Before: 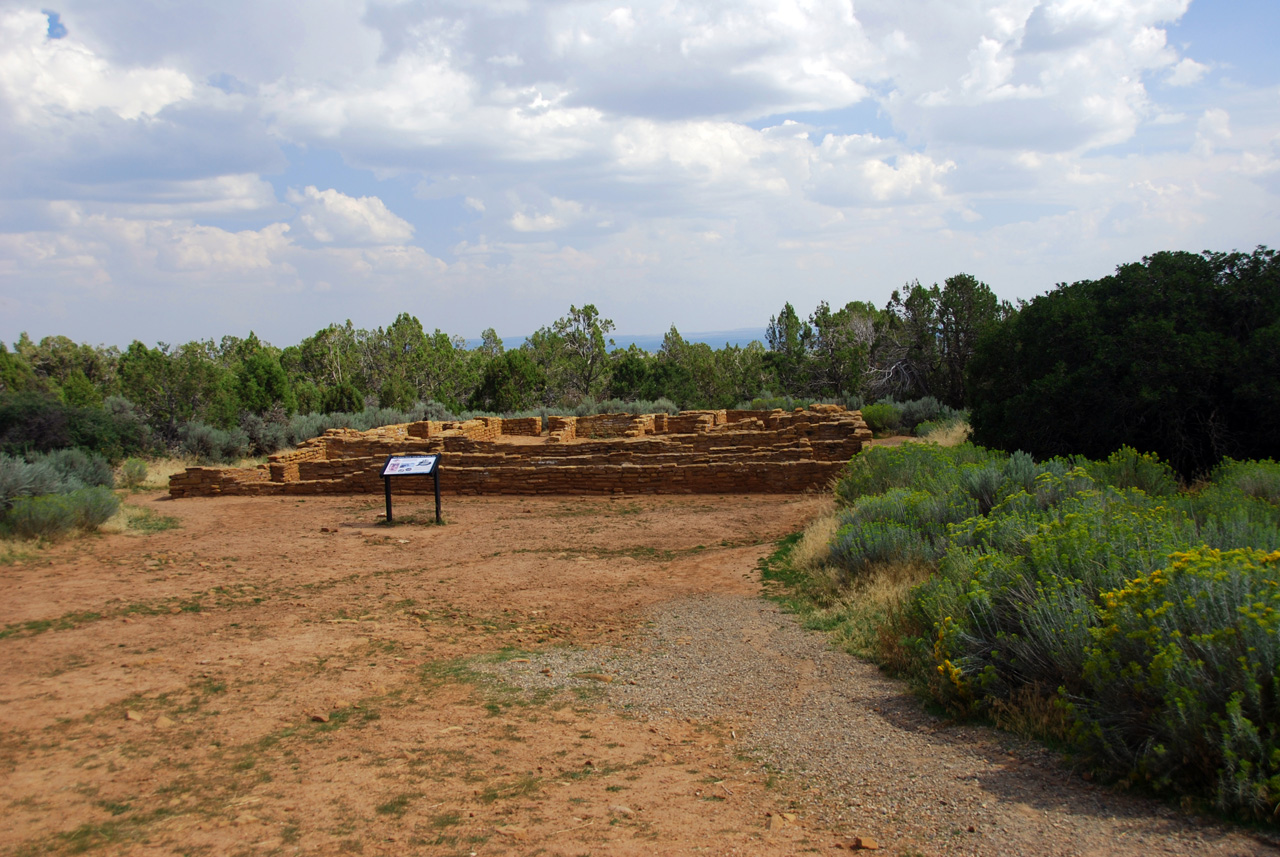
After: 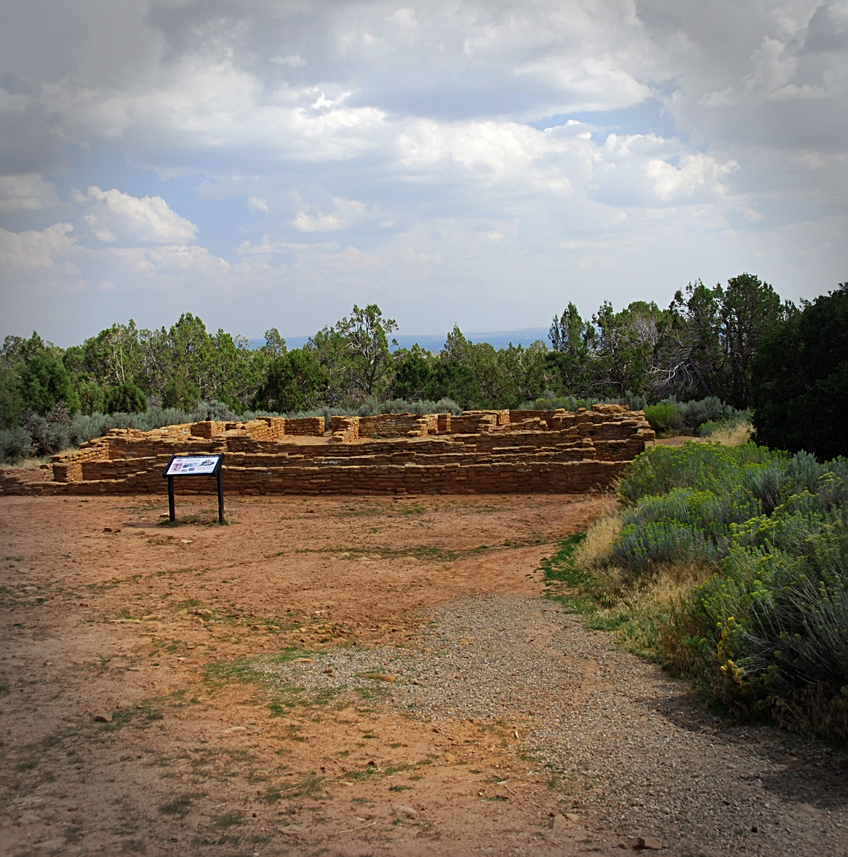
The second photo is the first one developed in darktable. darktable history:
crop: left 17.02%, right 16.689%
sharpen: radius 2.119, amount 0.382, threshold 0.118
vignetting: fall-off radius 31.03%
